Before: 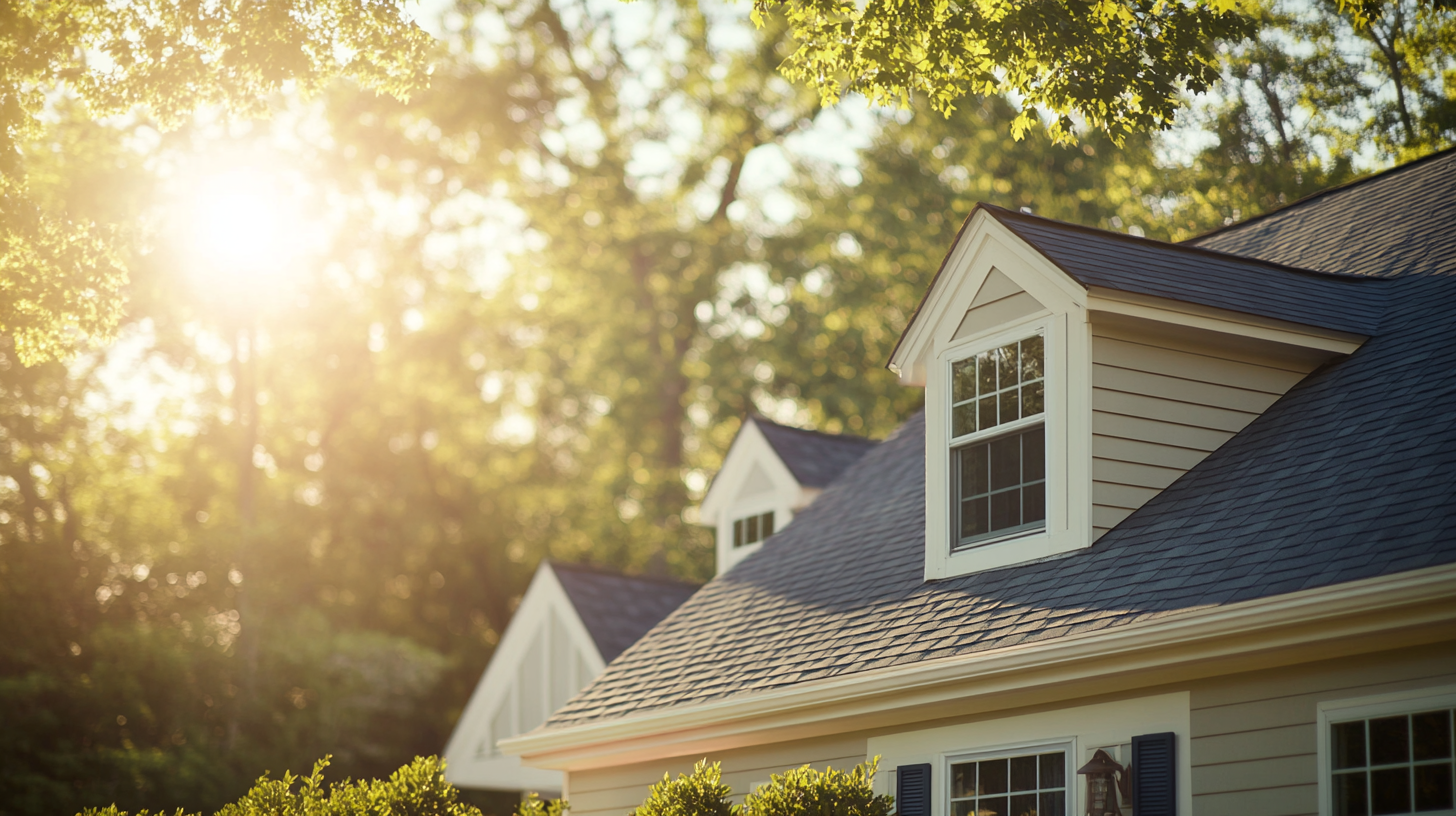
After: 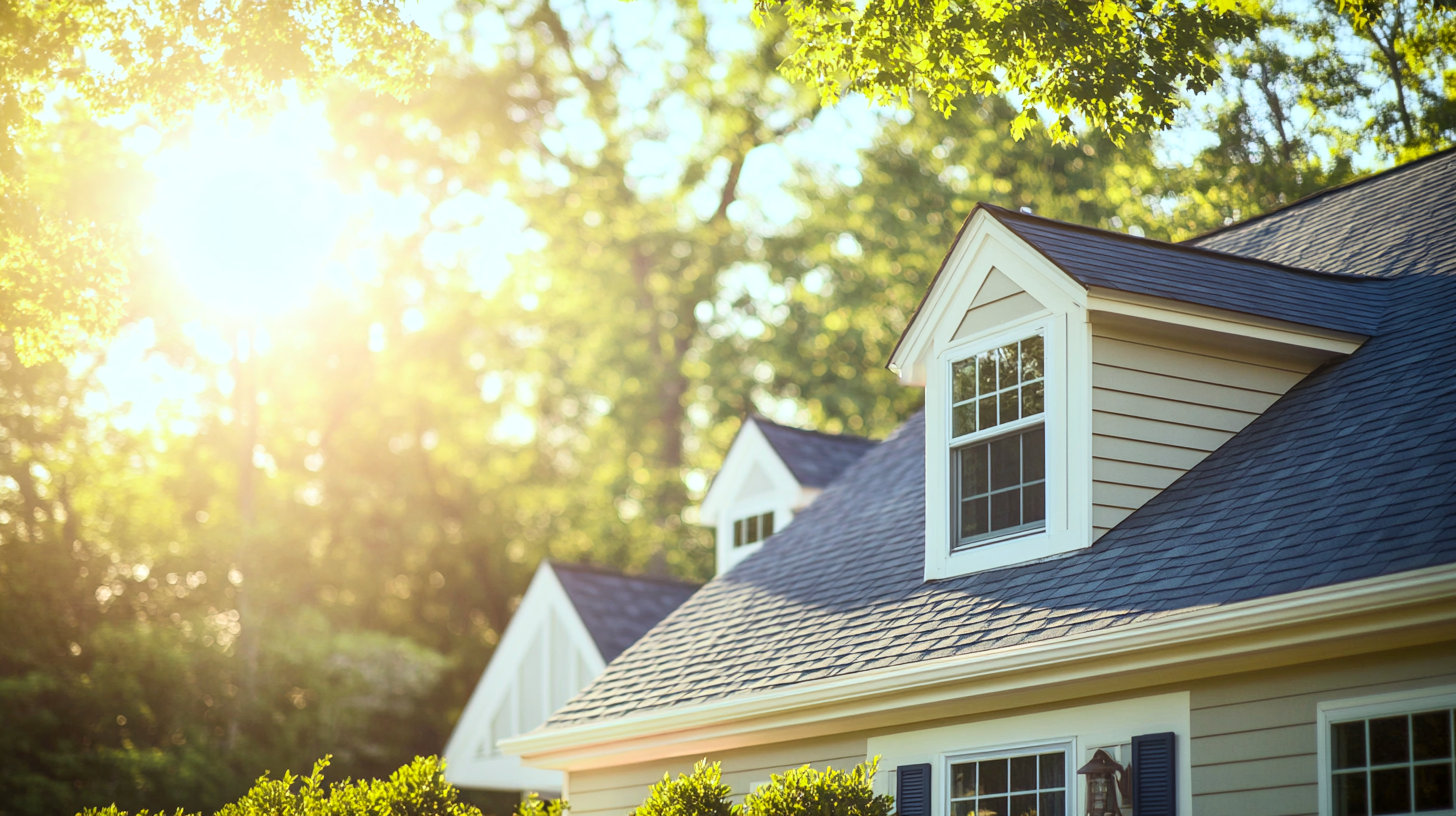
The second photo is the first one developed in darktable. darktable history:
contrast brightness saturation: contrast 0.24, brightness 0.26, saturation 0.39
local contrast: on, module defaults
white balance: red 0.924, blue 1.095
